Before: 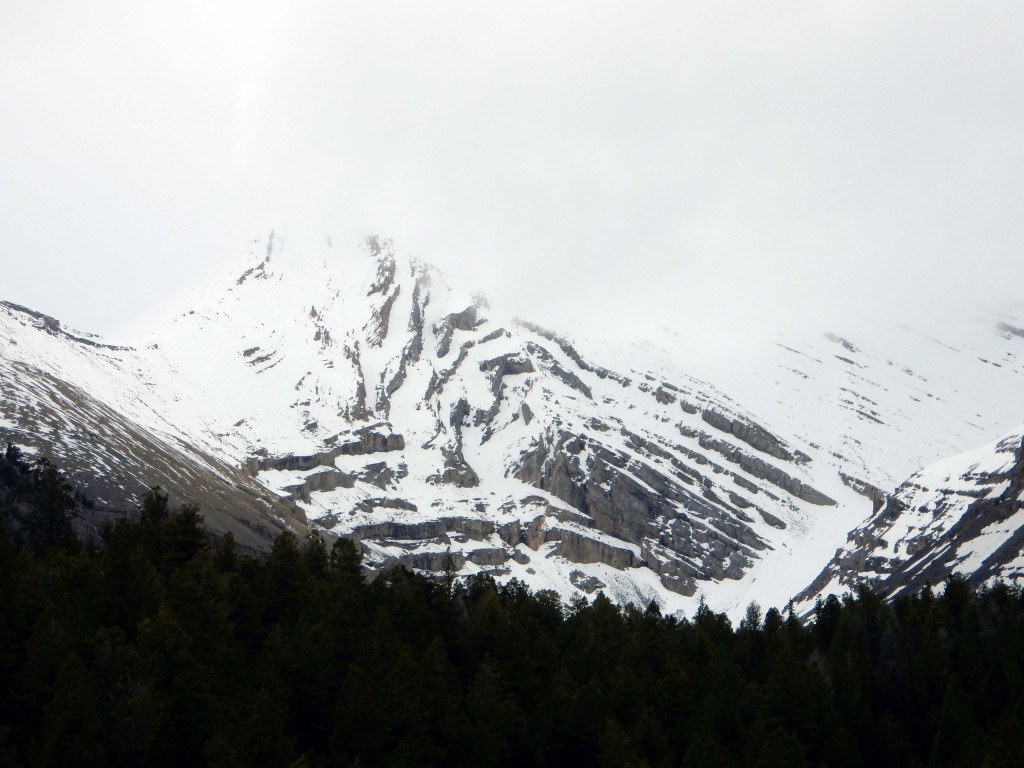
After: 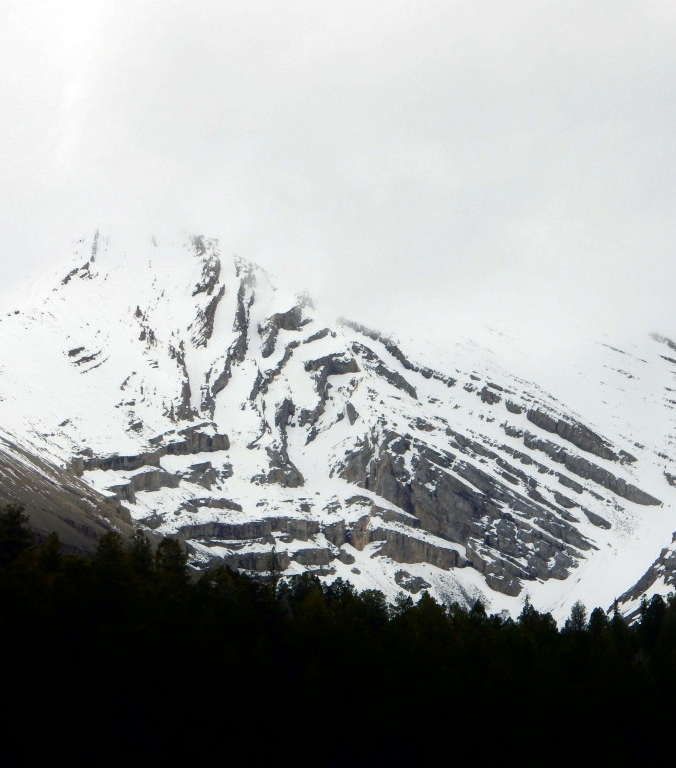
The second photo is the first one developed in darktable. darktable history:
shadows and highlights: shadows -86.65, highlights -36.33, soften with gaussian
crop: left 17.12%, right 16.795%
